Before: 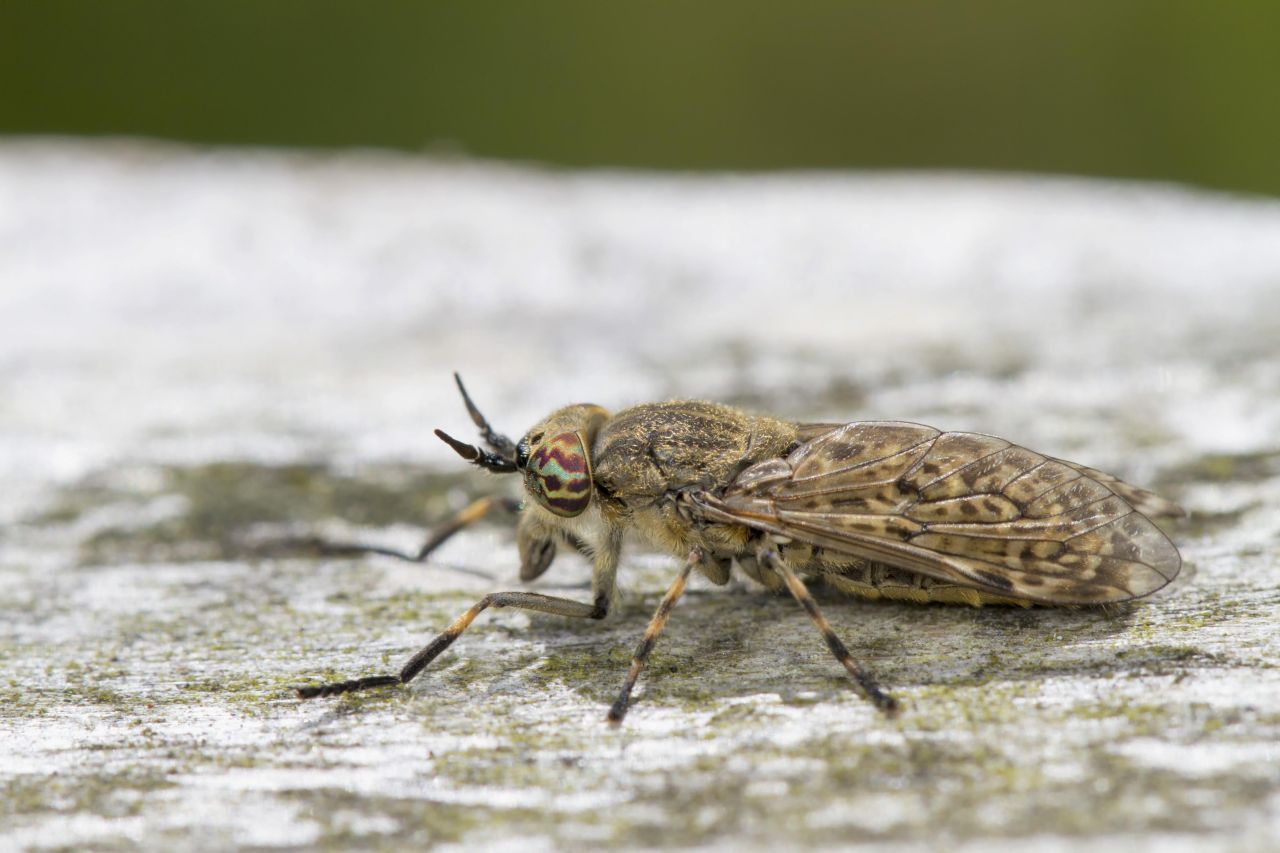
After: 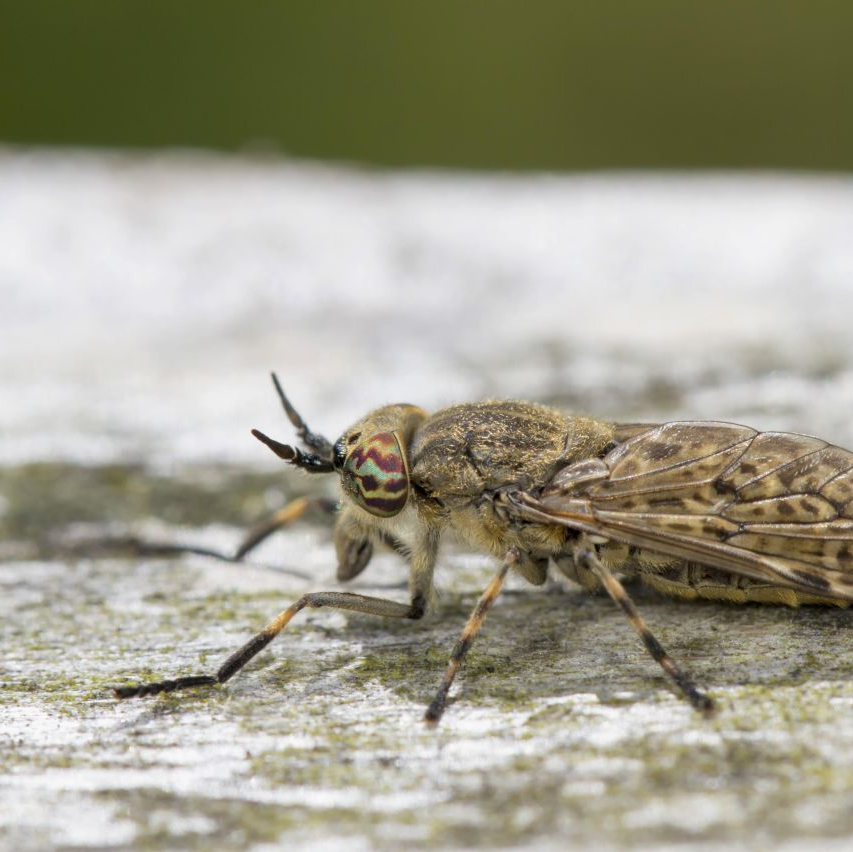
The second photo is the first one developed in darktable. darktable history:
crop and rotate: left 14.365%, right 18.947%
